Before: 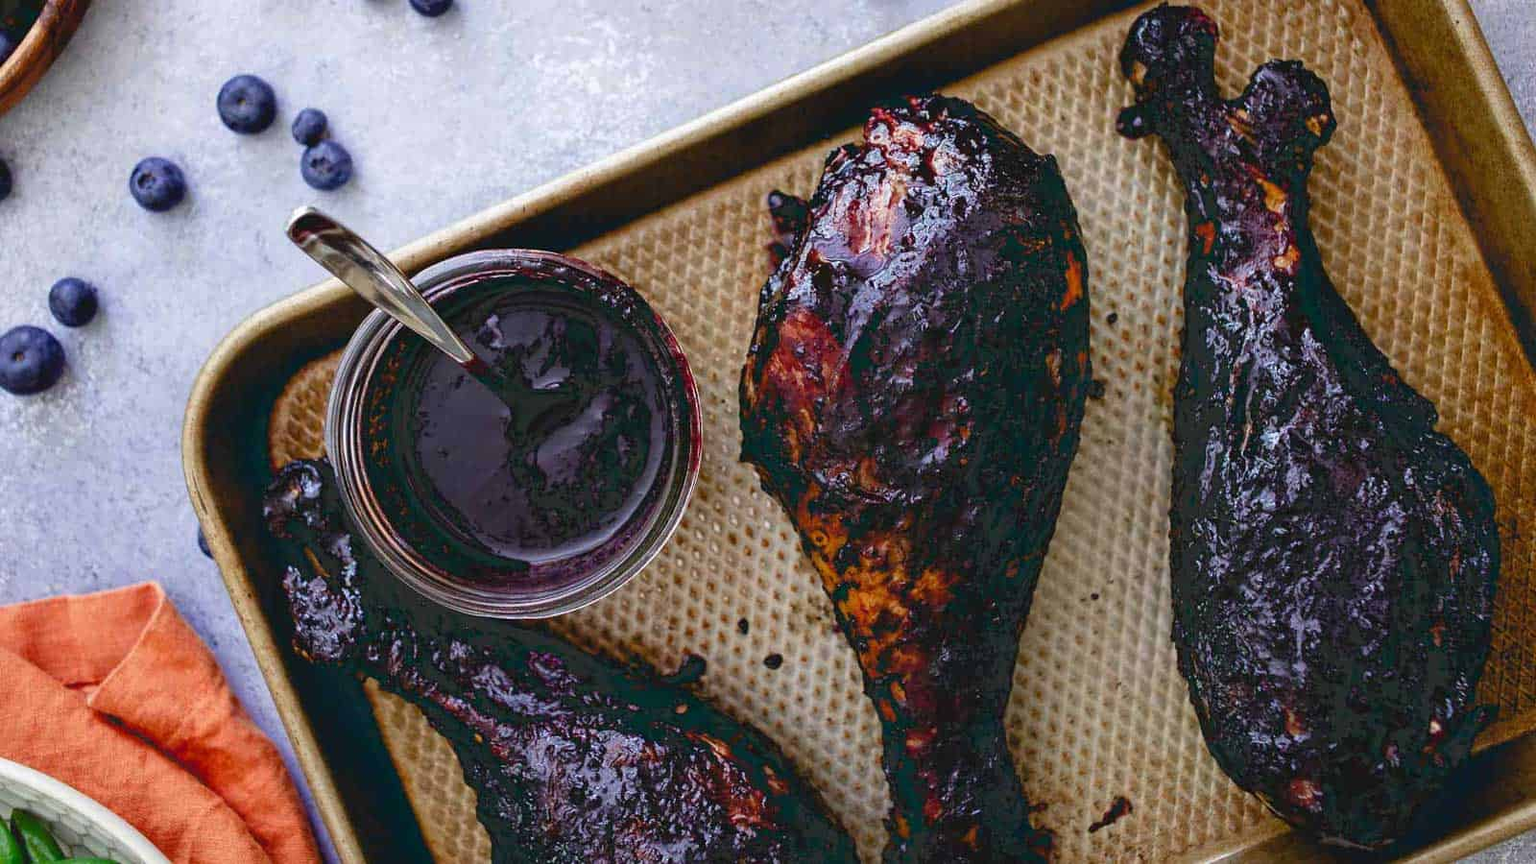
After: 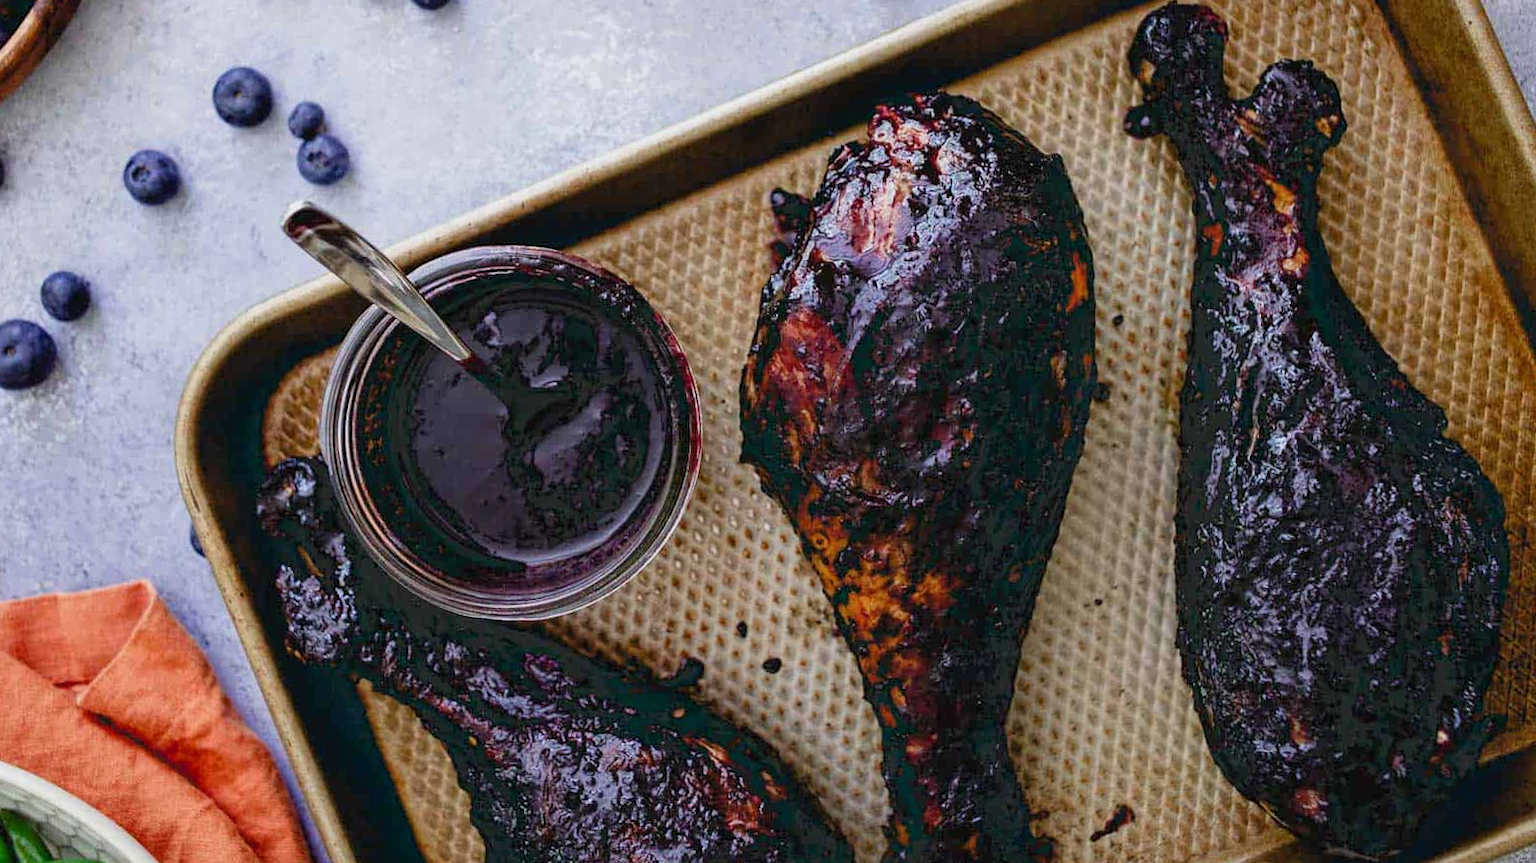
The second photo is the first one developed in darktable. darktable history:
crop and rotate: angle -0.425°
local contrast: highlights 101%, shadows 99%, detail 120%, midtone range 0.2
filmic rgb: black relative exposure -11.4 EV, white relative exposure 3.25 EV, hardness 6.79
